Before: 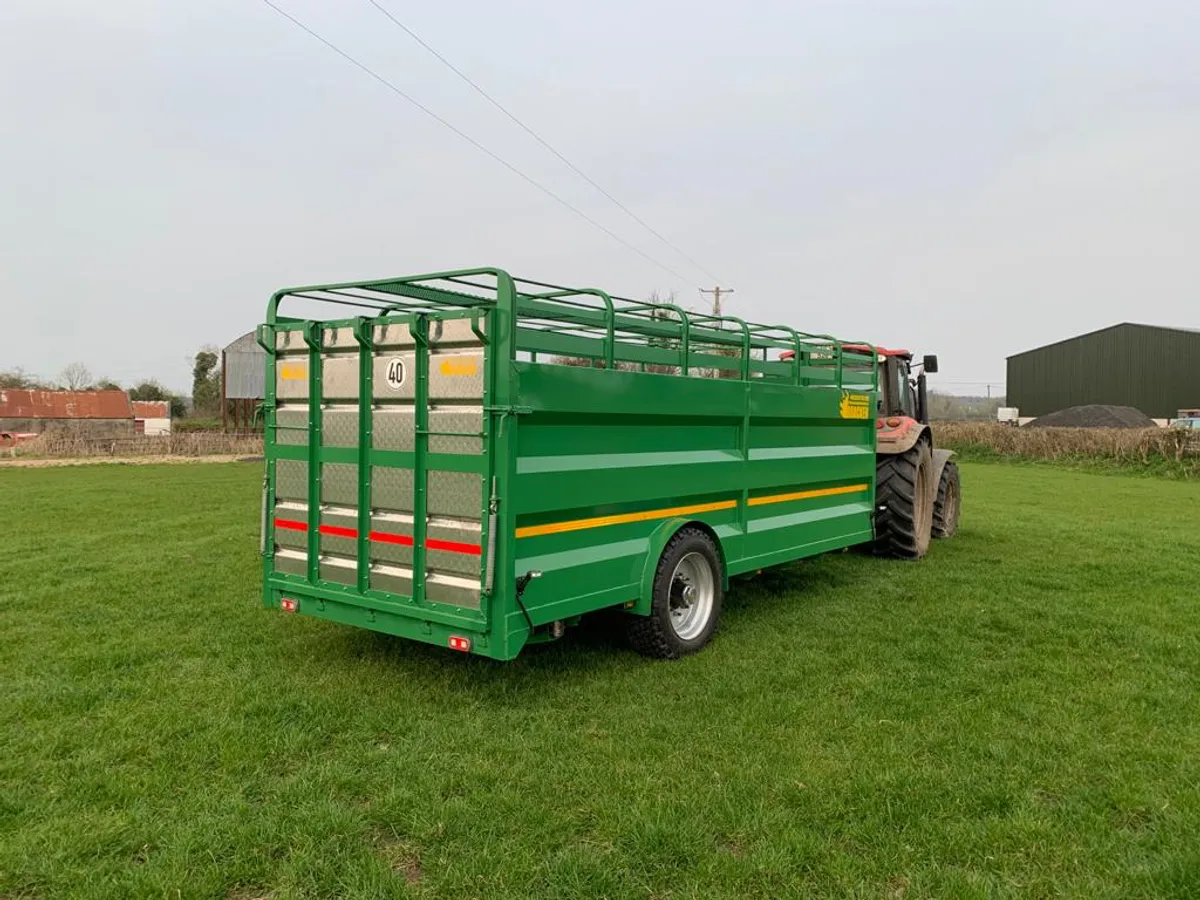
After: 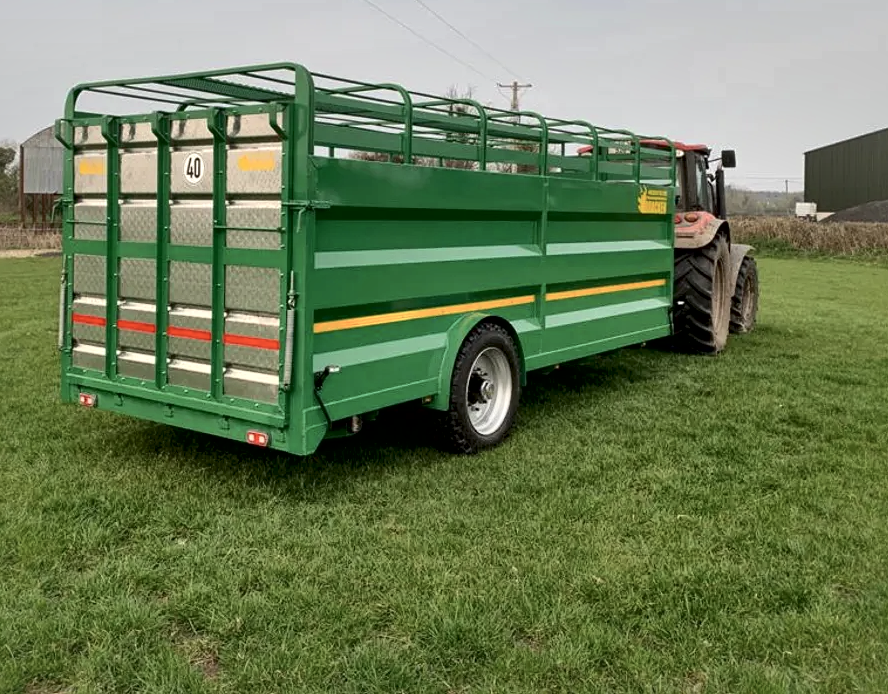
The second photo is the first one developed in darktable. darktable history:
shadows and highlights: on, module defaults
local contrast: mode bilateral grid, contrast 70, coarseness 75, detail 180%, midtone range 0.2
crop: left 16.871%, top 22.857%, right 9.116%
color correction: saturation 0.8
